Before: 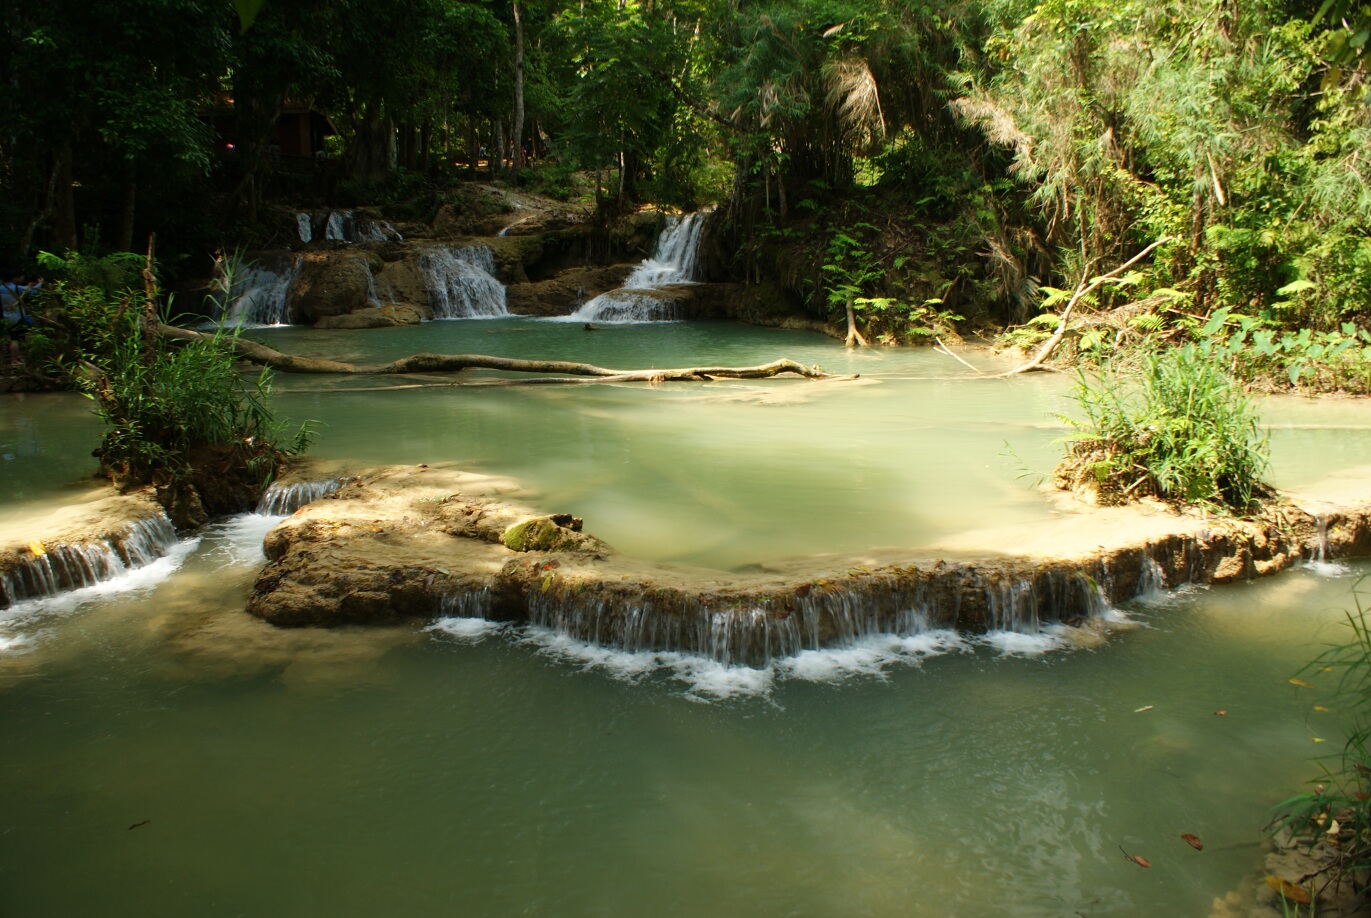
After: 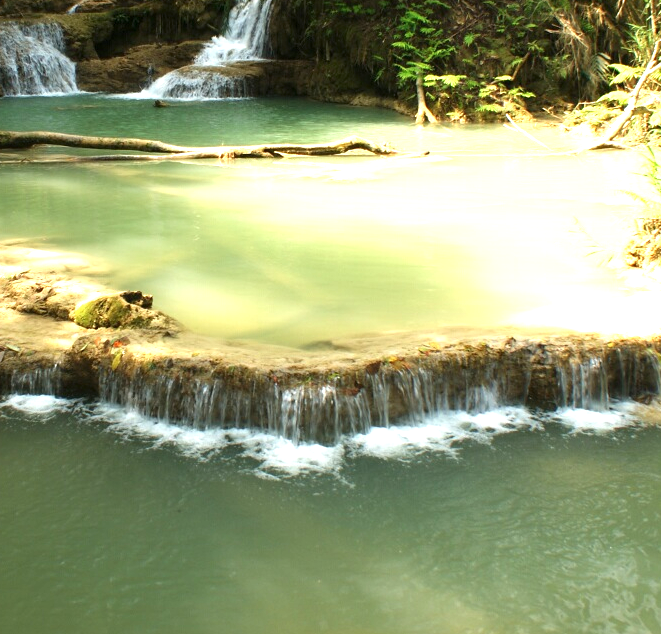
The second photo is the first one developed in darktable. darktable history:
crop: left 31.399%, top 24.307%, right 20.387%, bottom 6.582%
exposure: exposure 1.157 EV, compensate exposure bias true, compensate highlight preservation false
contrast brightness saturation: saturation -0.031
